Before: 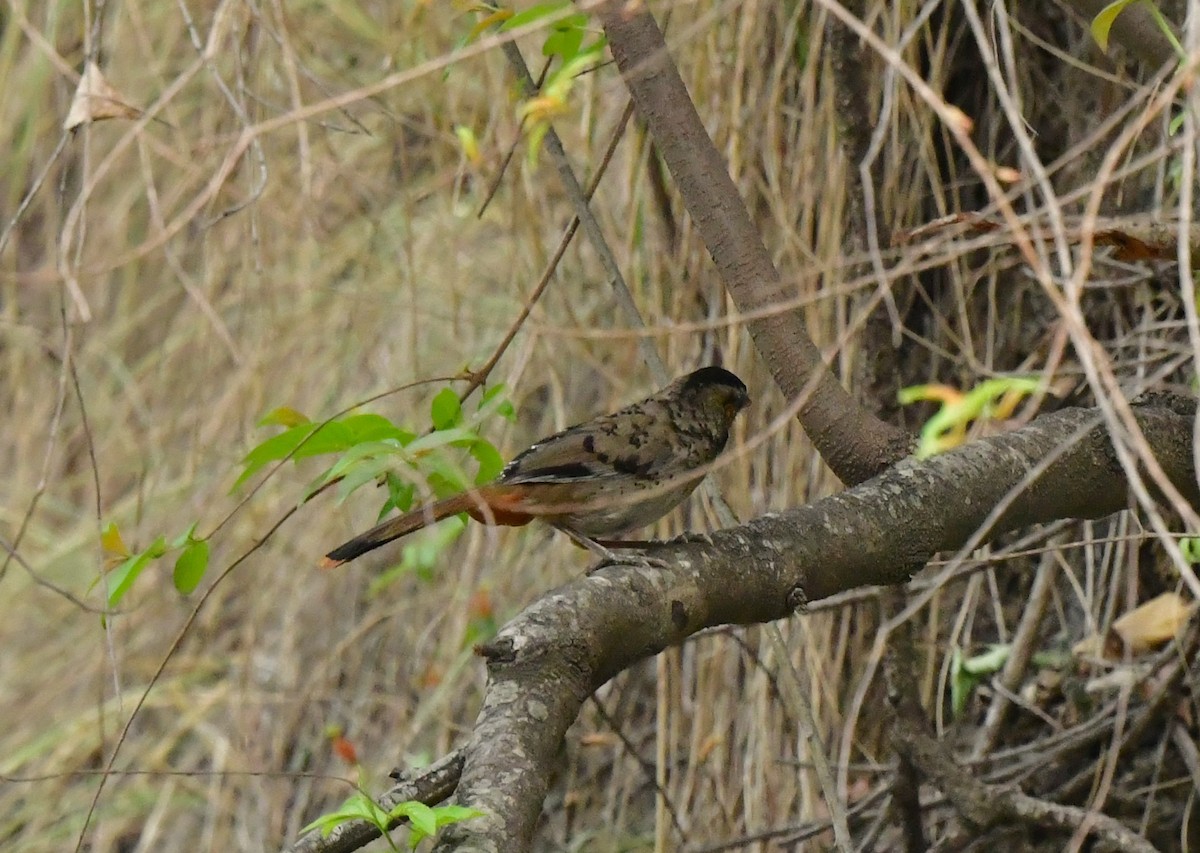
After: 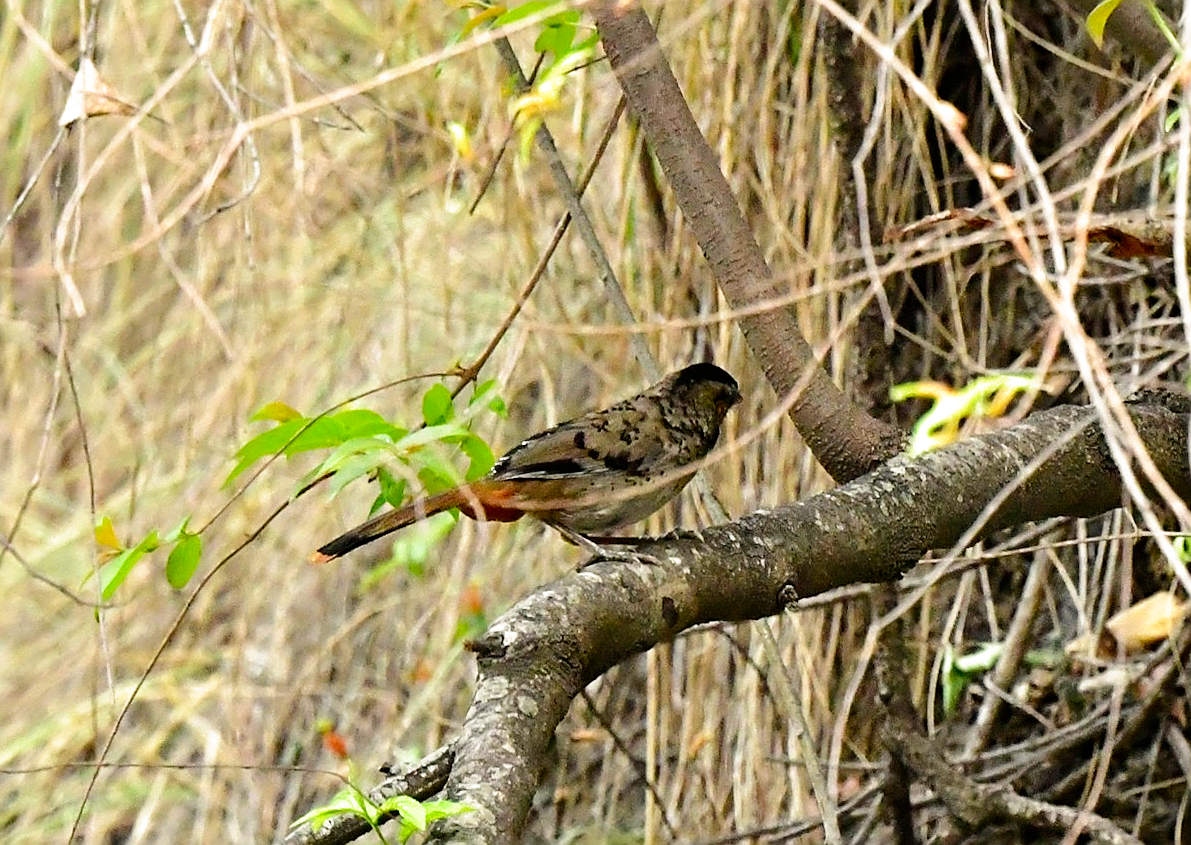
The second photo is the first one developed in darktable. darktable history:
exposure: black level correction 0, exposure 0.7 EV, compensate exposure bias true, compensate highlight preservation false
filmic rgb: black relative exposure -8.7 EV, white relative exposure 2.7 EV, threshold 3 EV, target black luminance 0%, hardness 6.25, latitude 76.53%, contrast 1.326, shadows ↔ highlights balance -0.349%, preserve chrominance no, color science v4 (2020), enable highlight reconstruction true
rotate and perspective: rotation 0.192°, lens shift (horizontal) -0.015, crop left 0.005, crop right 0.996, crop top 0.006, crop bottom 0.99
sharpen: on, module defaults
